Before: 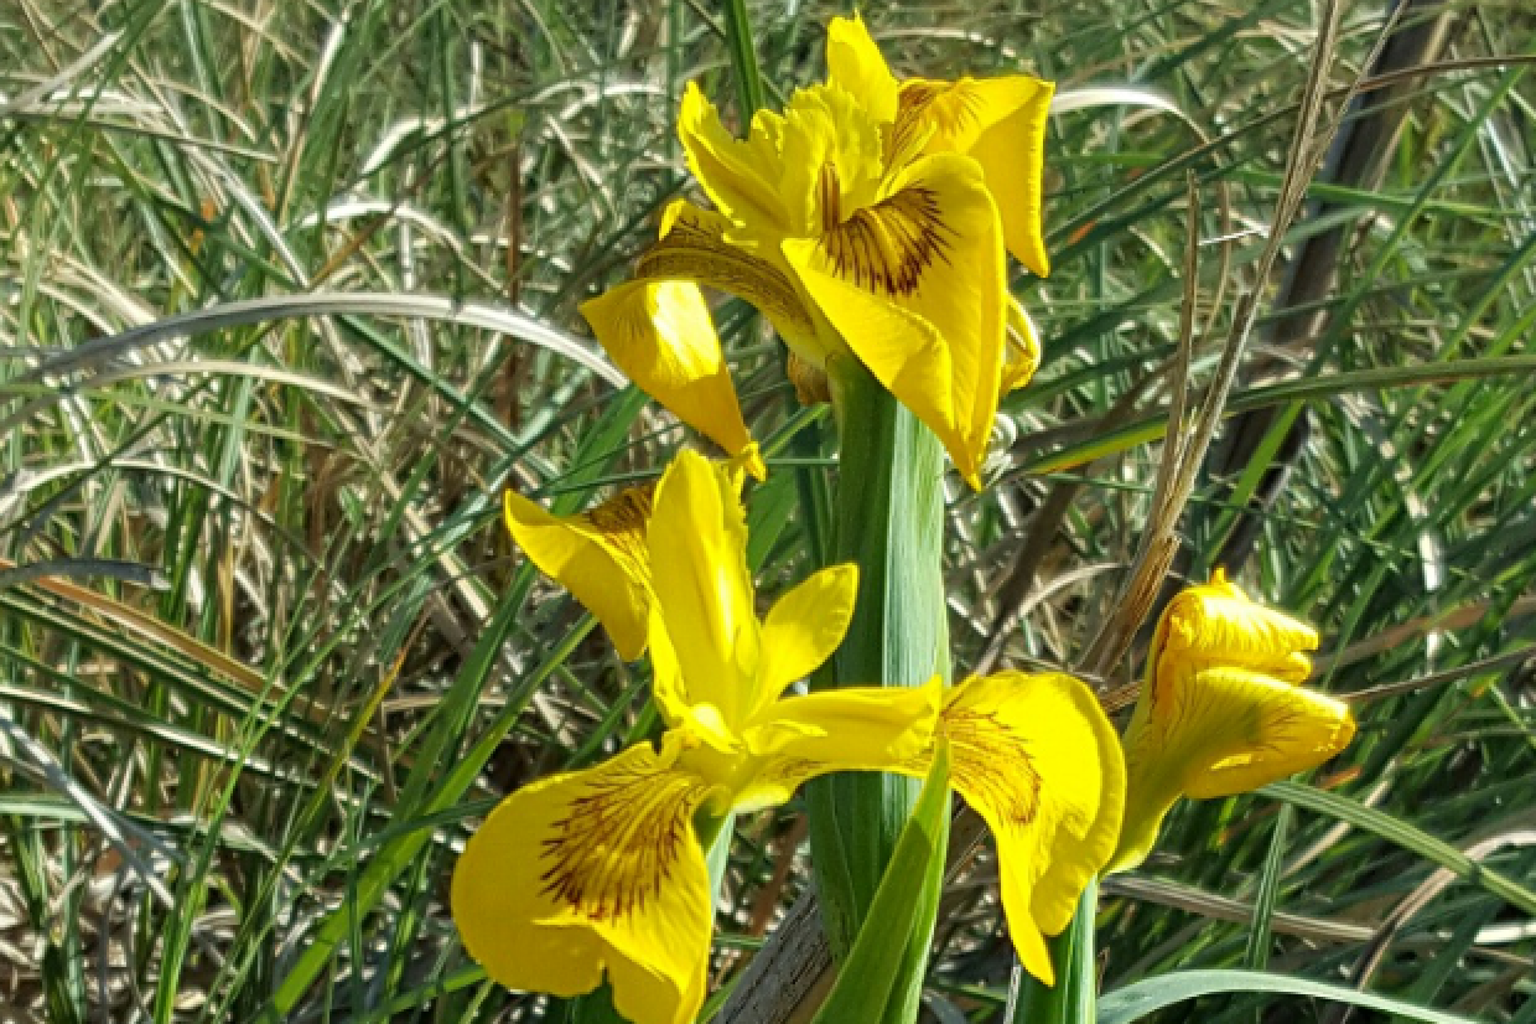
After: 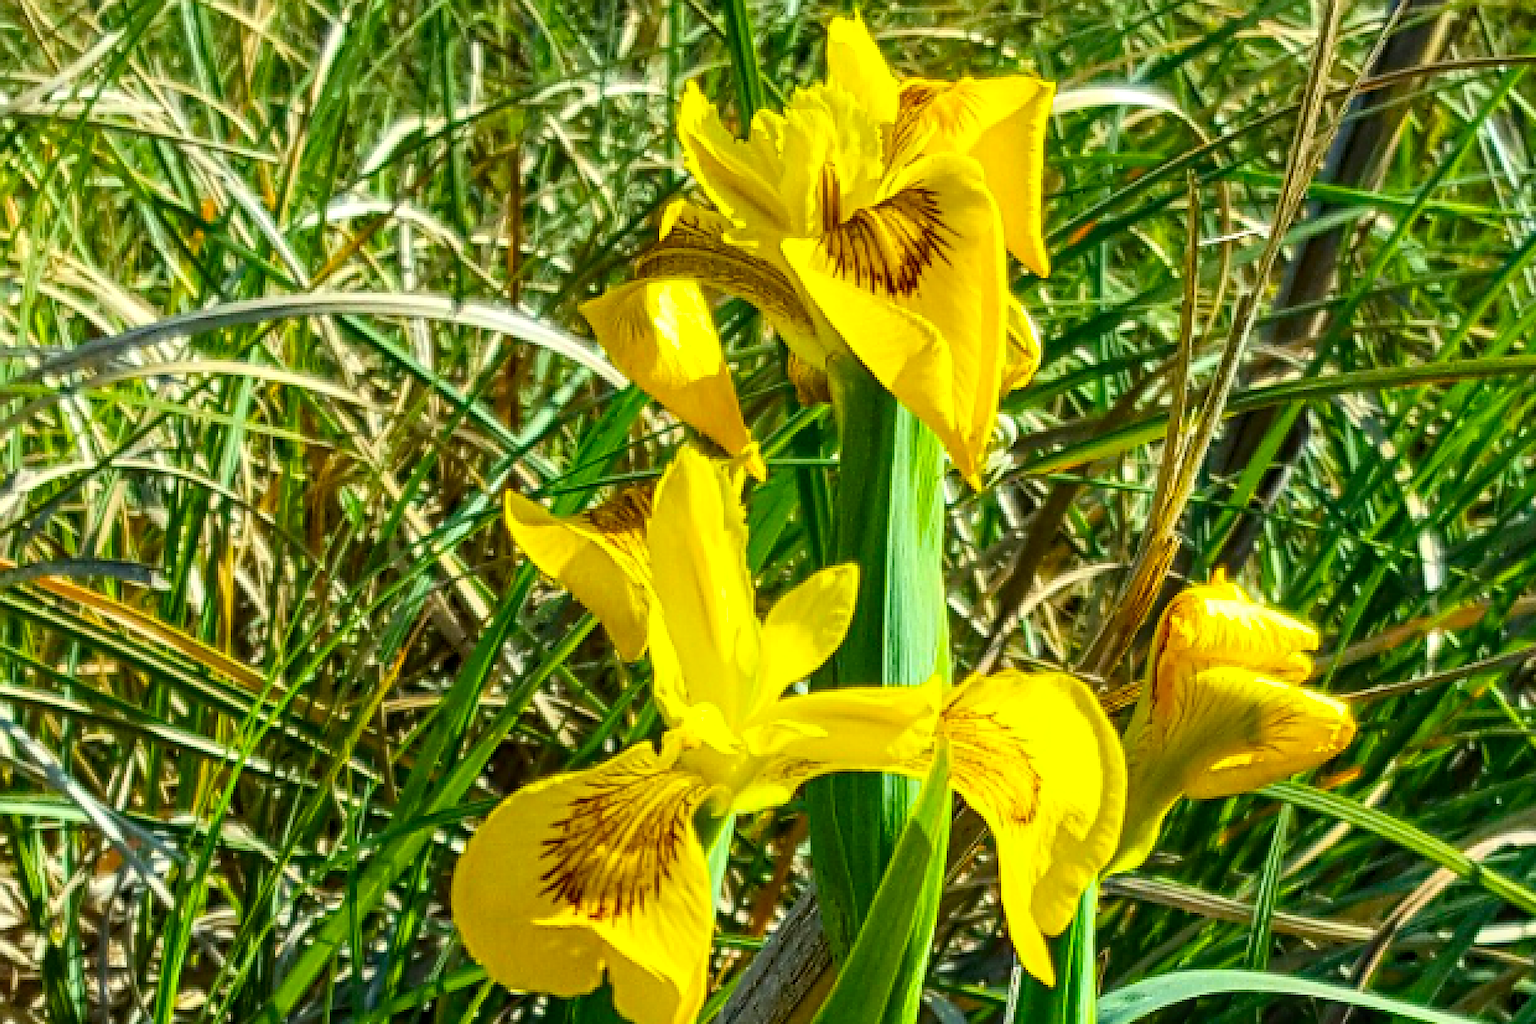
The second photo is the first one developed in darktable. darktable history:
contrast brightness saturation: contrast 0.233, brightness 0.102, saturation 0.289
local contrast: on, module defaults
sharpen: on, module defaults
color balance rgb: power › hue 314.79°, linear chroma grading › global chroma 15.088%, perceptual saturation grading › global saturation 6.904%, perceptual saturation grading › shadows 4.841%, global vibrance 32.529%
